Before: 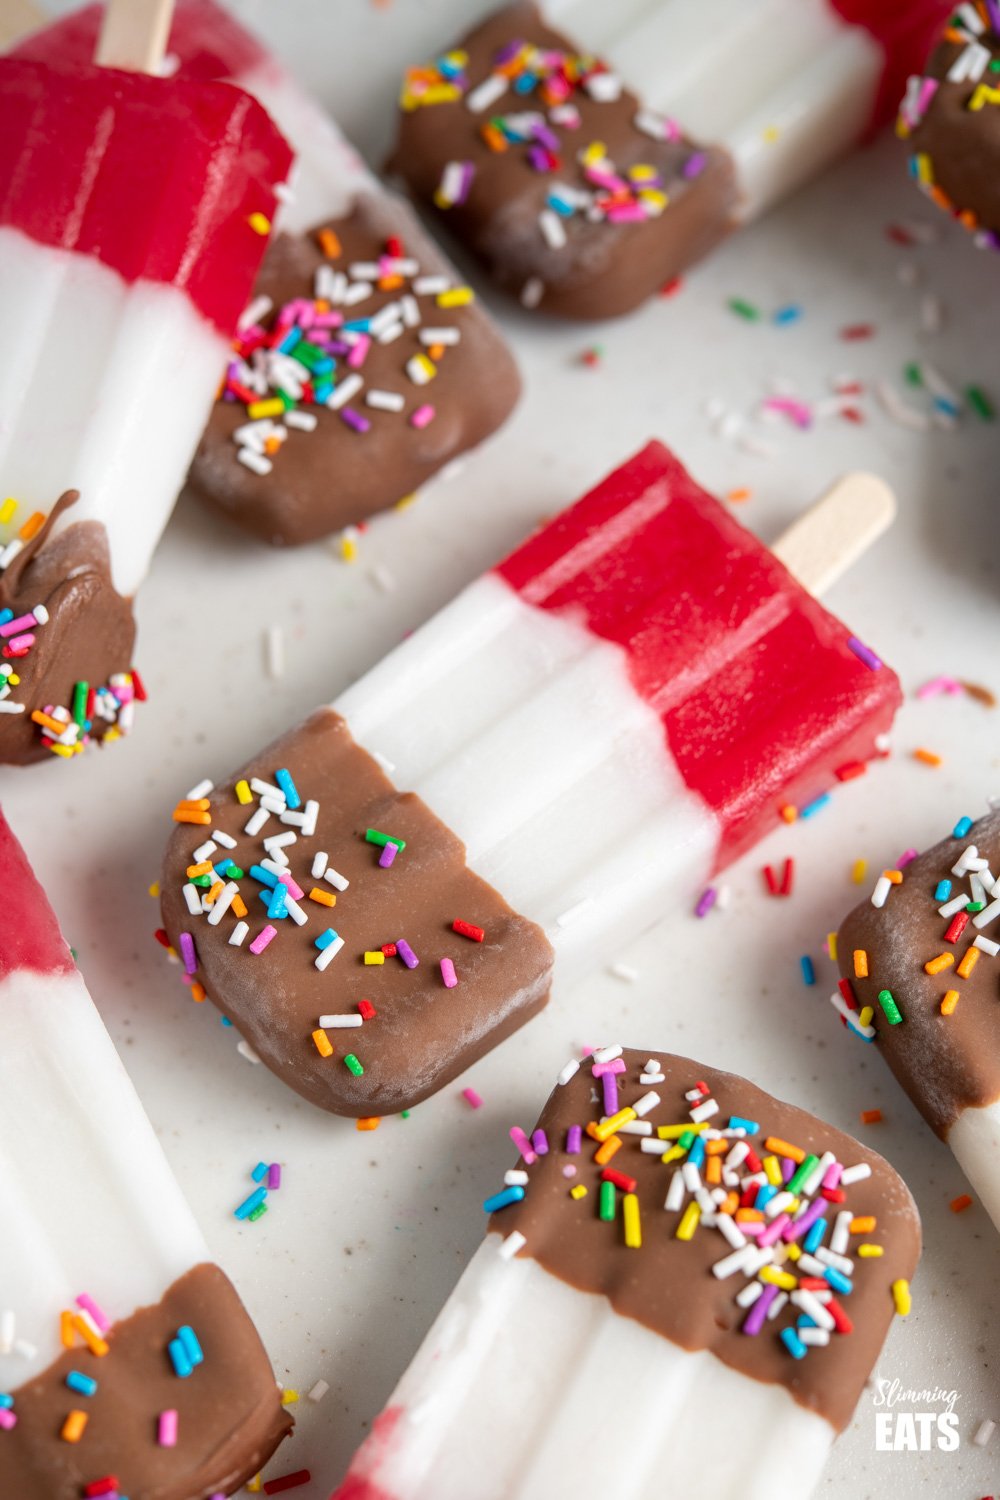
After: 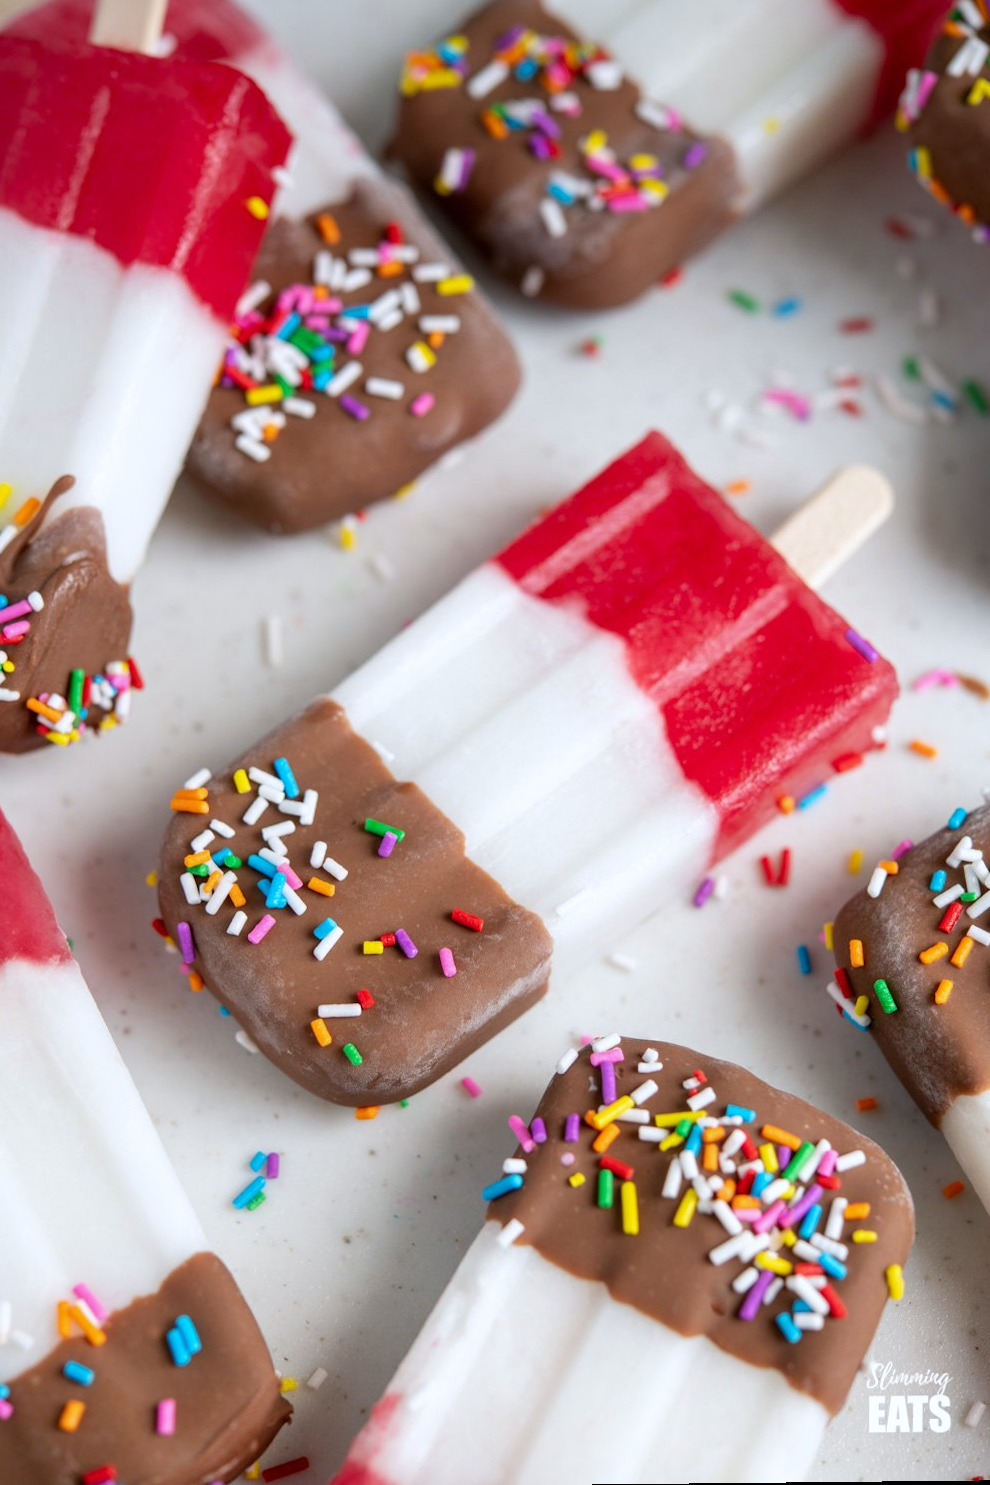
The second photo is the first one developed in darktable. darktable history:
rotate and perspective: rotation 0.174°, lens shift (vertical) 0.013, lens shift (horizontal) 0.019, shear 0.001, automatic cropping original format, crop left 0.007, crop right 0.991, crop top 0.016, crop bottom 0.997
white balance: red 0.976, blue 1.04
